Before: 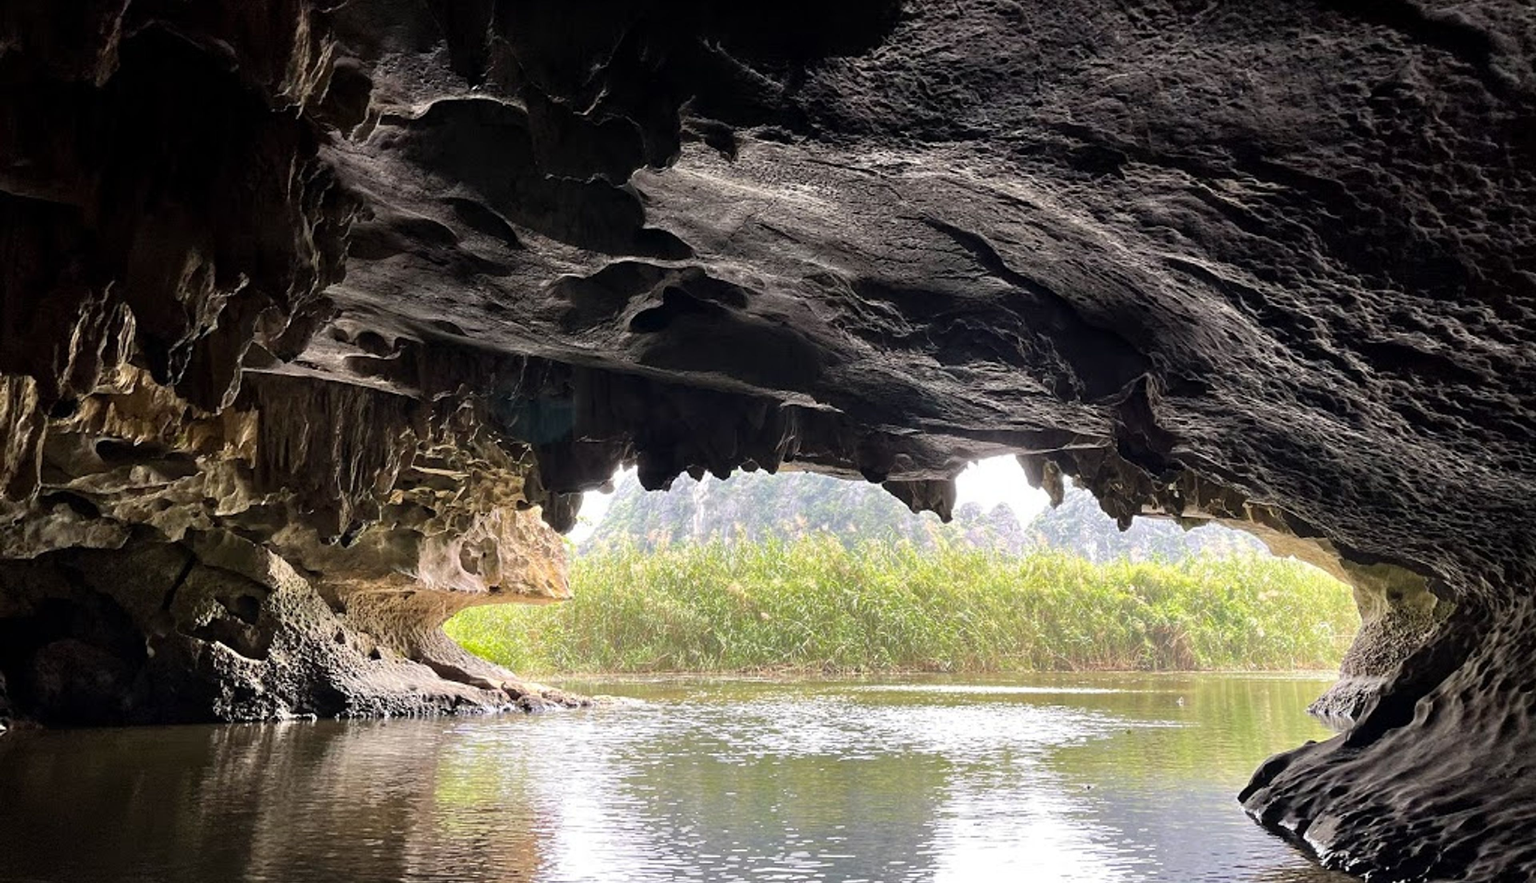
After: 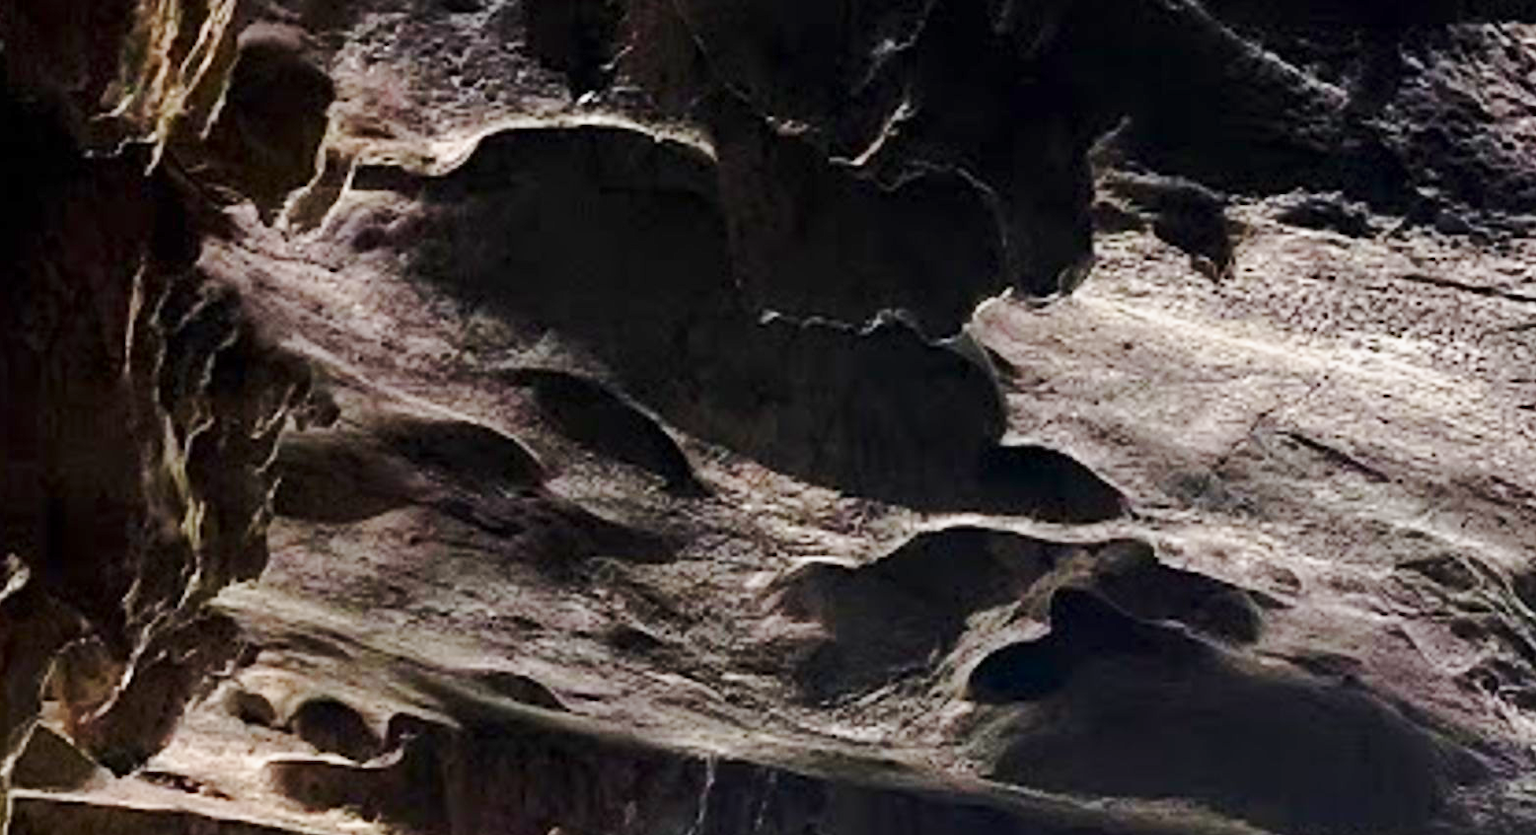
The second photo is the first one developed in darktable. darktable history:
crop: left 15.447%, top 5.452%, right 43.983%, bottom 56.147%
base curve: curves: ch0 [(0, 0) (0.025, 0.046) (0.112, 0.277) (0.467, 0.74) (0.814, 0.929) (1, 0.942)], preserve colors none
color zones: curves: ch1 [(0, -0.014) (0.143, -0.013) (0.286, -0.013) (0.429, -0.016) (0.571, -0.019) (0.714, -0.015) (0.857, 0.002) (1, -0.014)], mix -137.7%
